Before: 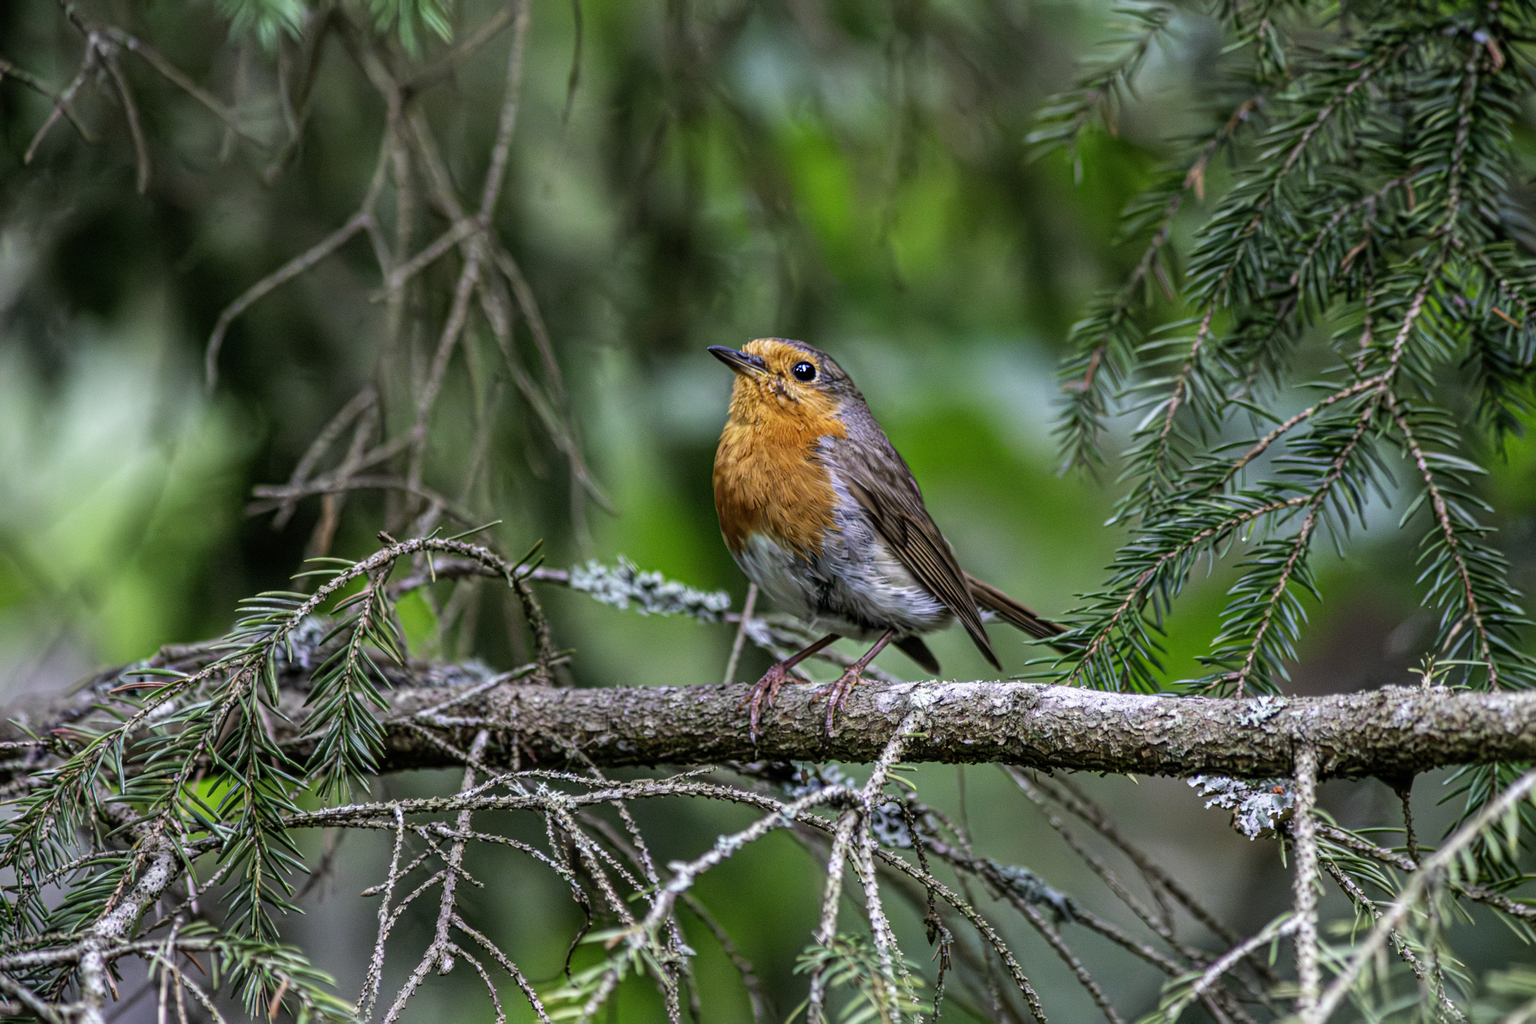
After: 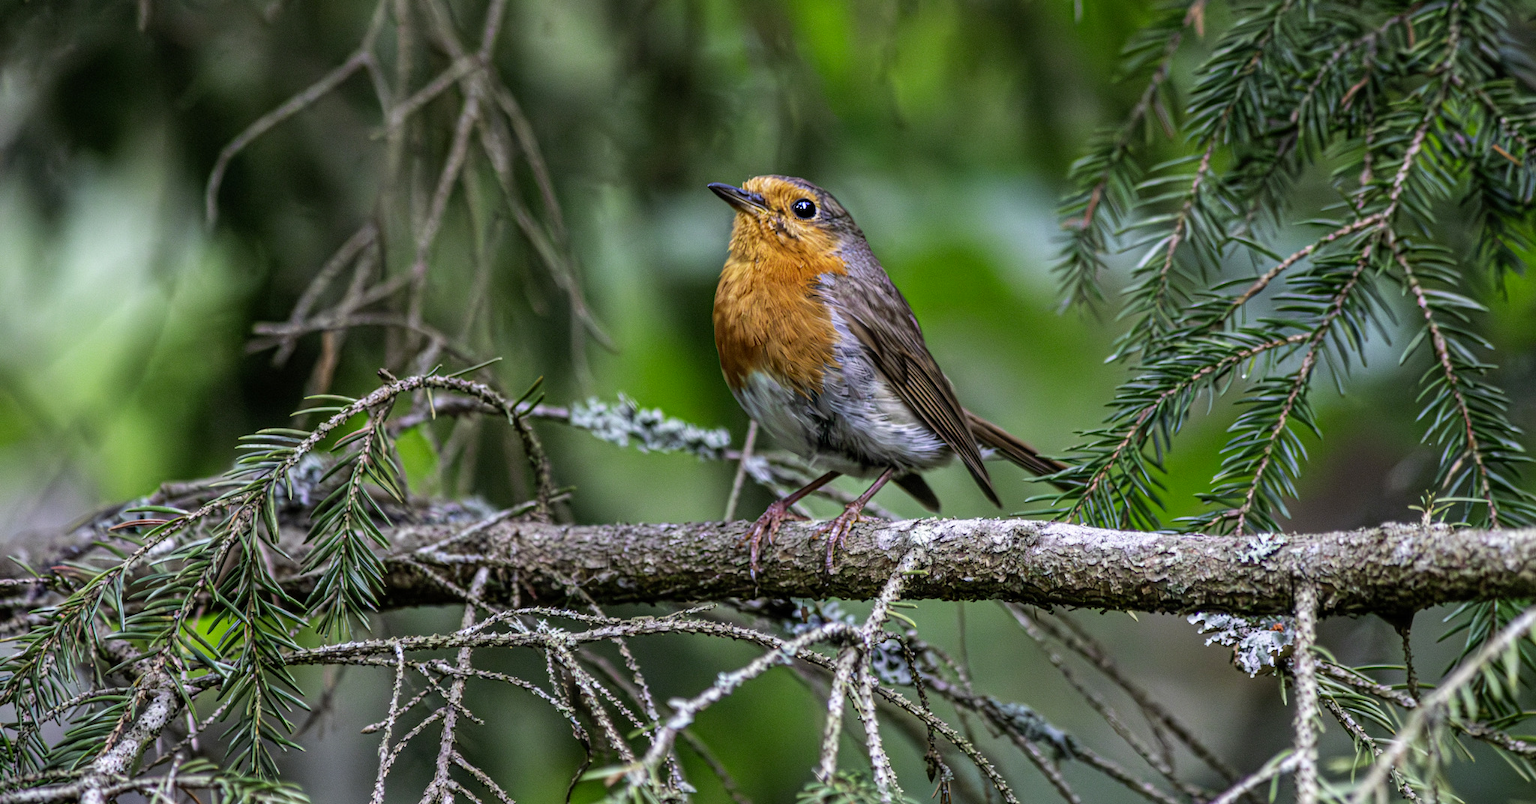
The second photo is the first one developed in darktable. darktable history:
contrast brightness saturation: contrast 0.039, saturation 0.073
crop and rotate: top 15.917%, bottom 5.436%
